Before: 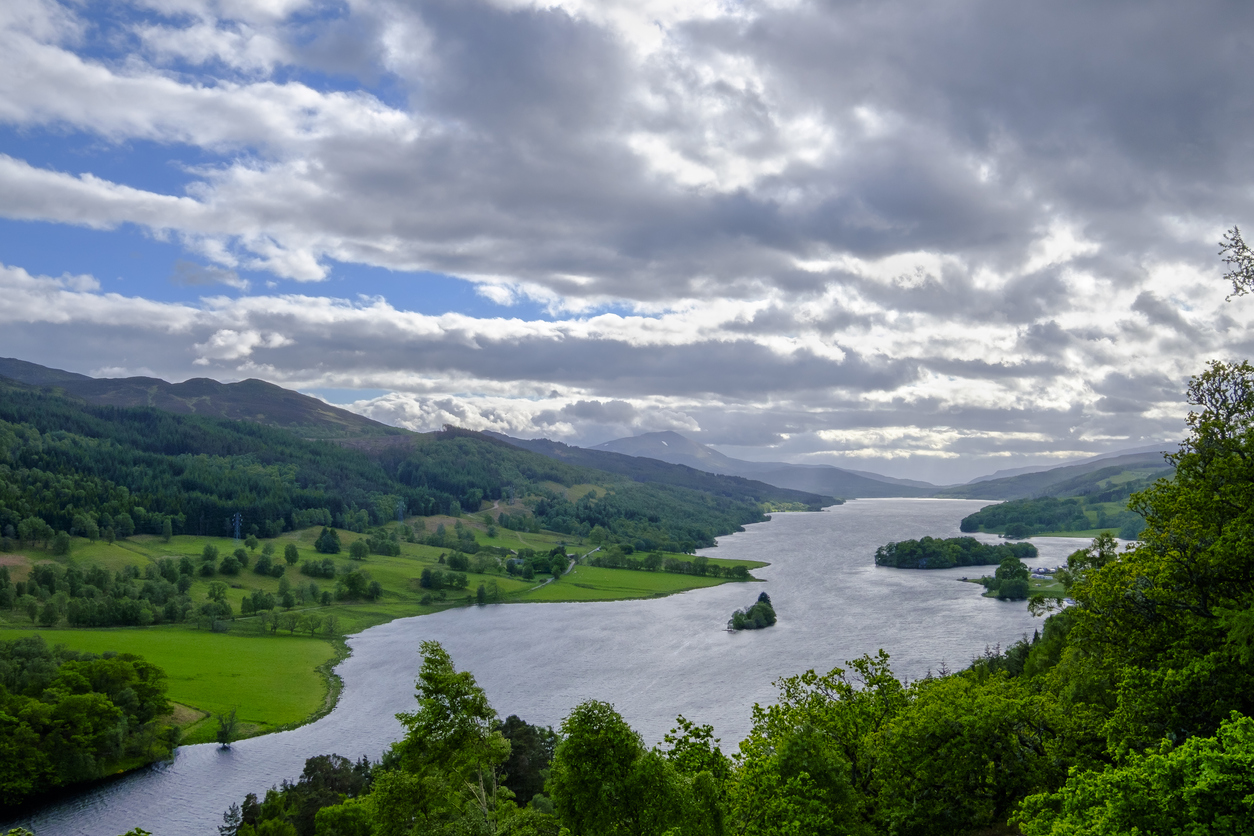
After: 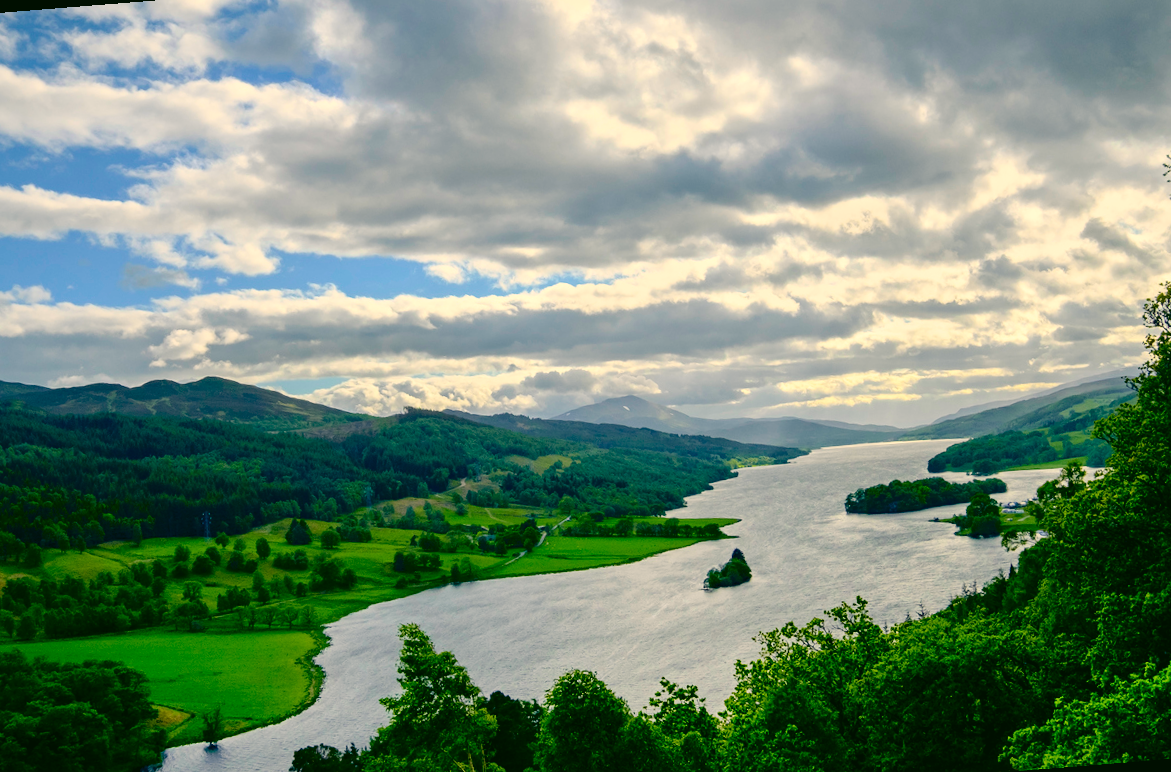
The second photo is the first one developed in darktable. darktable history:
tone equalizer: on, module defaults
color correction: highlights a* 5.3, highlights b* 24.26, shadows a* -15.58, shadows b* 4.02
rotate and perspective: rotation -4.57°, crop left 0.054, crop right 0.944, crop top 0.087, crop bottom 0.914
tone curve: curves: ch0 [(0, 0.01) (0.133, 0.057) (0.338, 0.327) (0.494, 0.55) (0.726, 0.807) (1, 1)]; ch1 [(0, 0) (0.346, 0.324) (0.45, 0.431) (0.5, 0.5) (0.522, 0.517) (0.543, 0.578) (1, 1)]; ch2 [(0, 0) (0.44, 0.424) (0.501, 0.499) (0.564, 0.611) (0.622, 0.667) (0.707, 0.746) (1, 1)], color space Lab, independent channels, preserve colors none
haze removal: compatibility mode true, adaptive false
